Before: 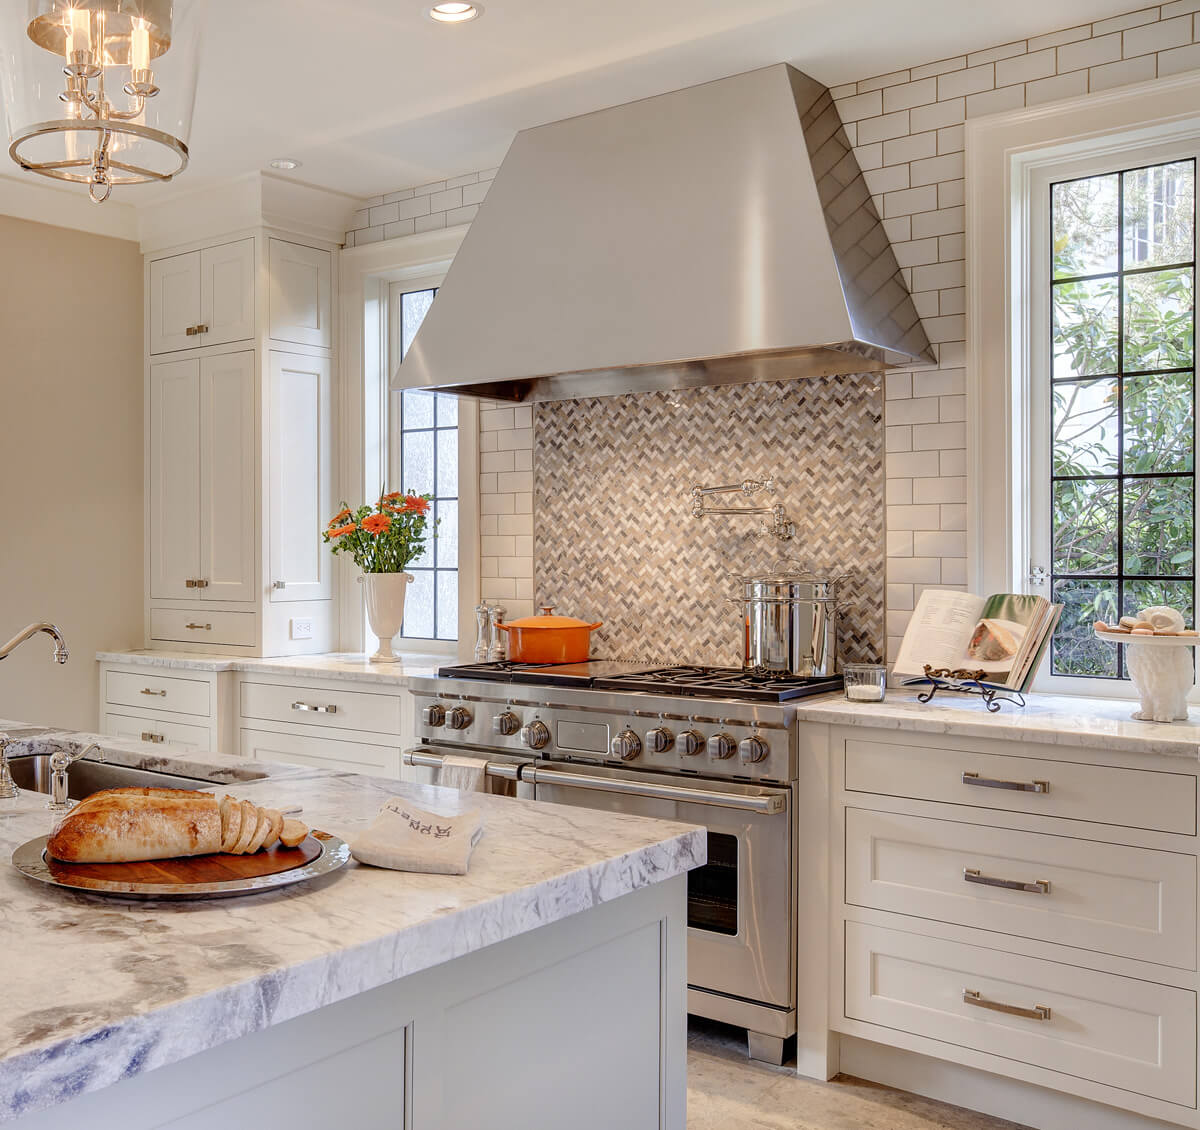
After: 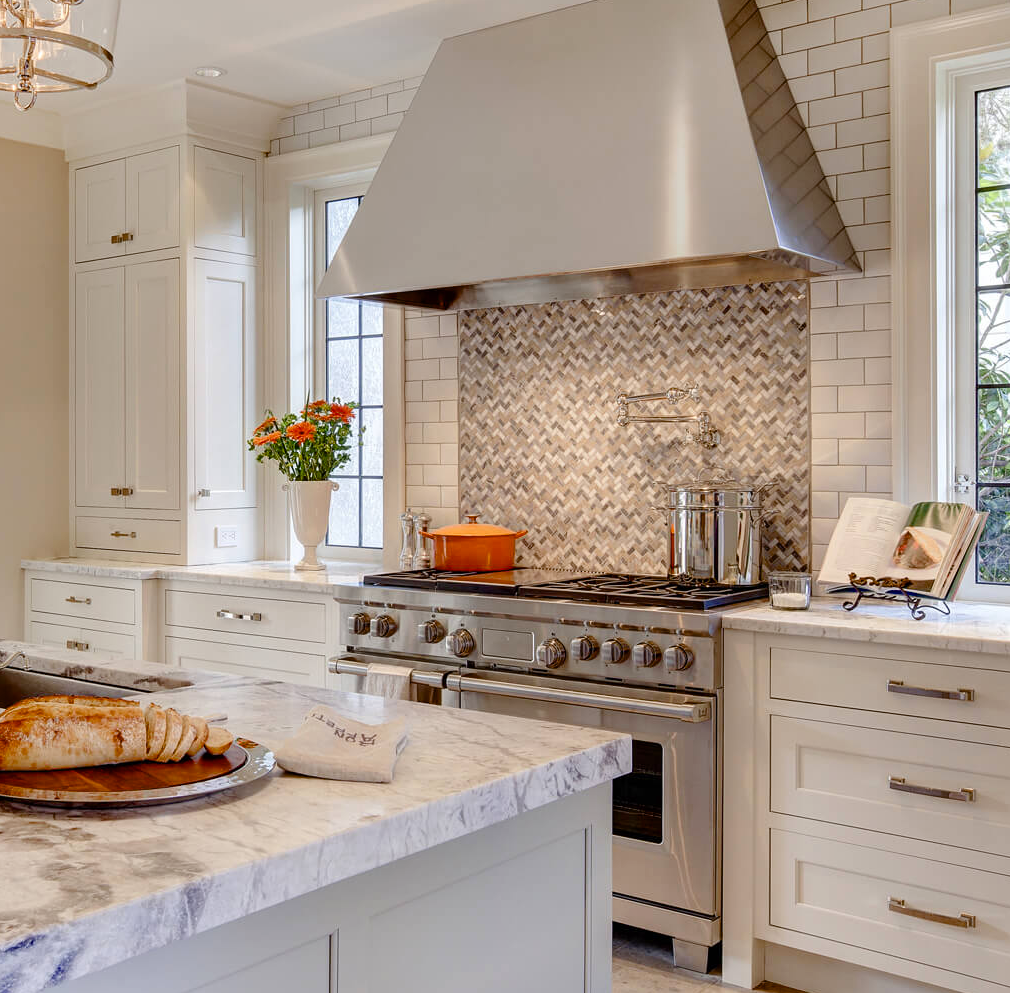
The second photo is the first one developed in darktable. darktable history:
crop: left 6.257%, top 8.164%, right 9.549%, bottom 3.924%
shadows and highlights: shadows 19.87, highlights -21.07, soften with gaussian
color balance rgb: linear chroma grading › global chroma 13.587%, perceptual saturation grading › global saturation 0.53%, perceptual saturation grading › highlights -14.96%, perceptual saturation grading › shadows 24.056%, global vibrance 1.343%, saturation formula JzAzBz (2021)
